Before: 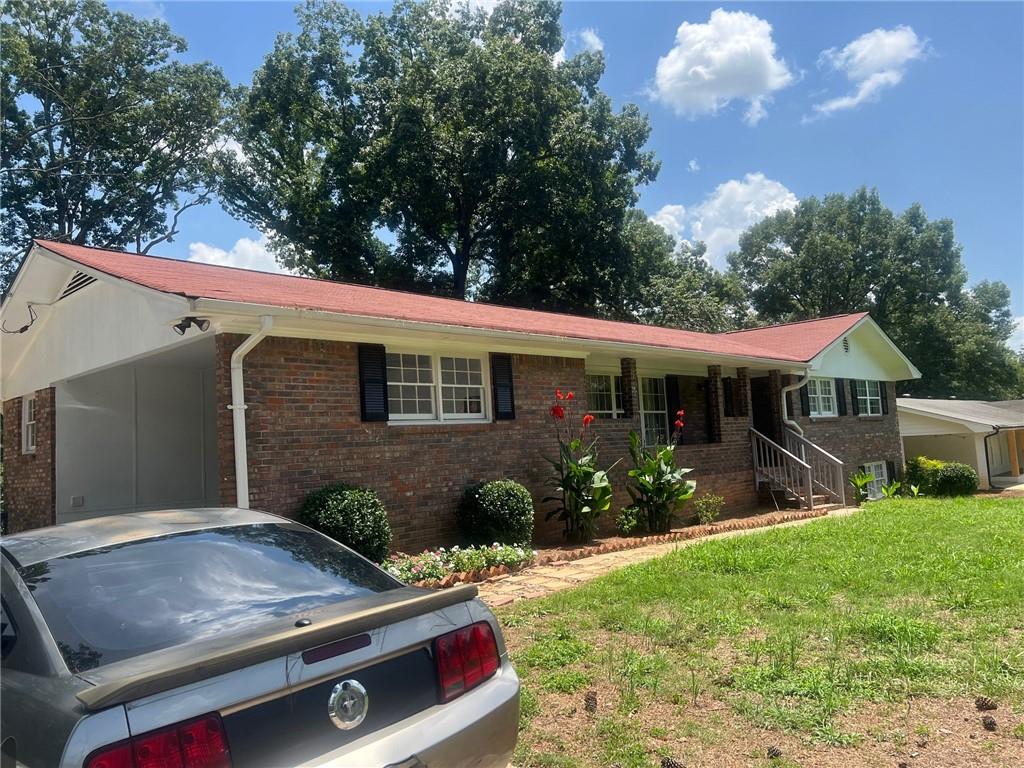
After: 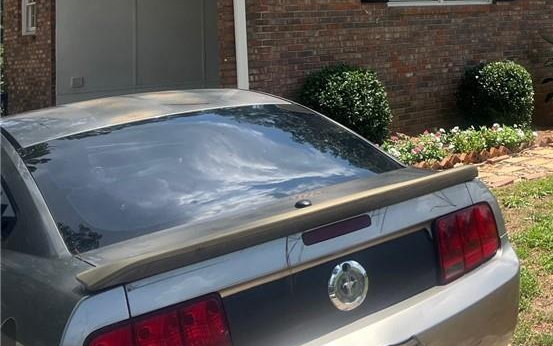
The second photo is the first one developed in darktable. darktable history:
crop and rotate: top 54.648%, right 45.944%, bottom 0.198%
